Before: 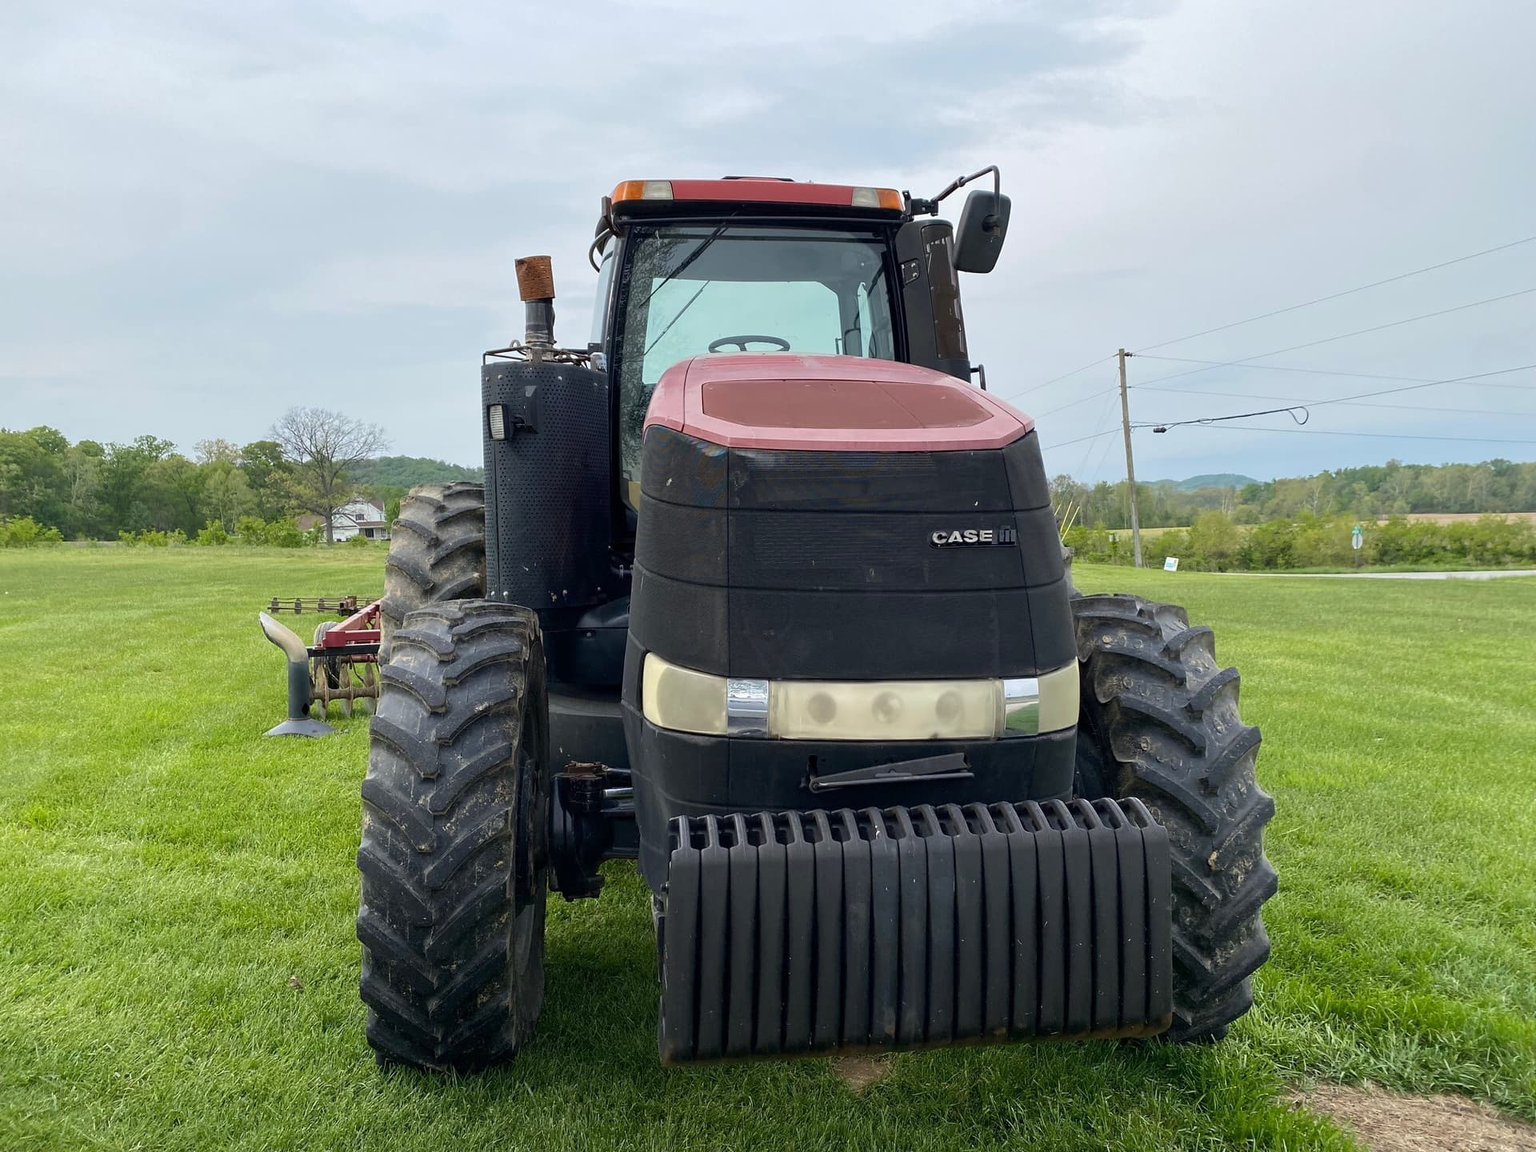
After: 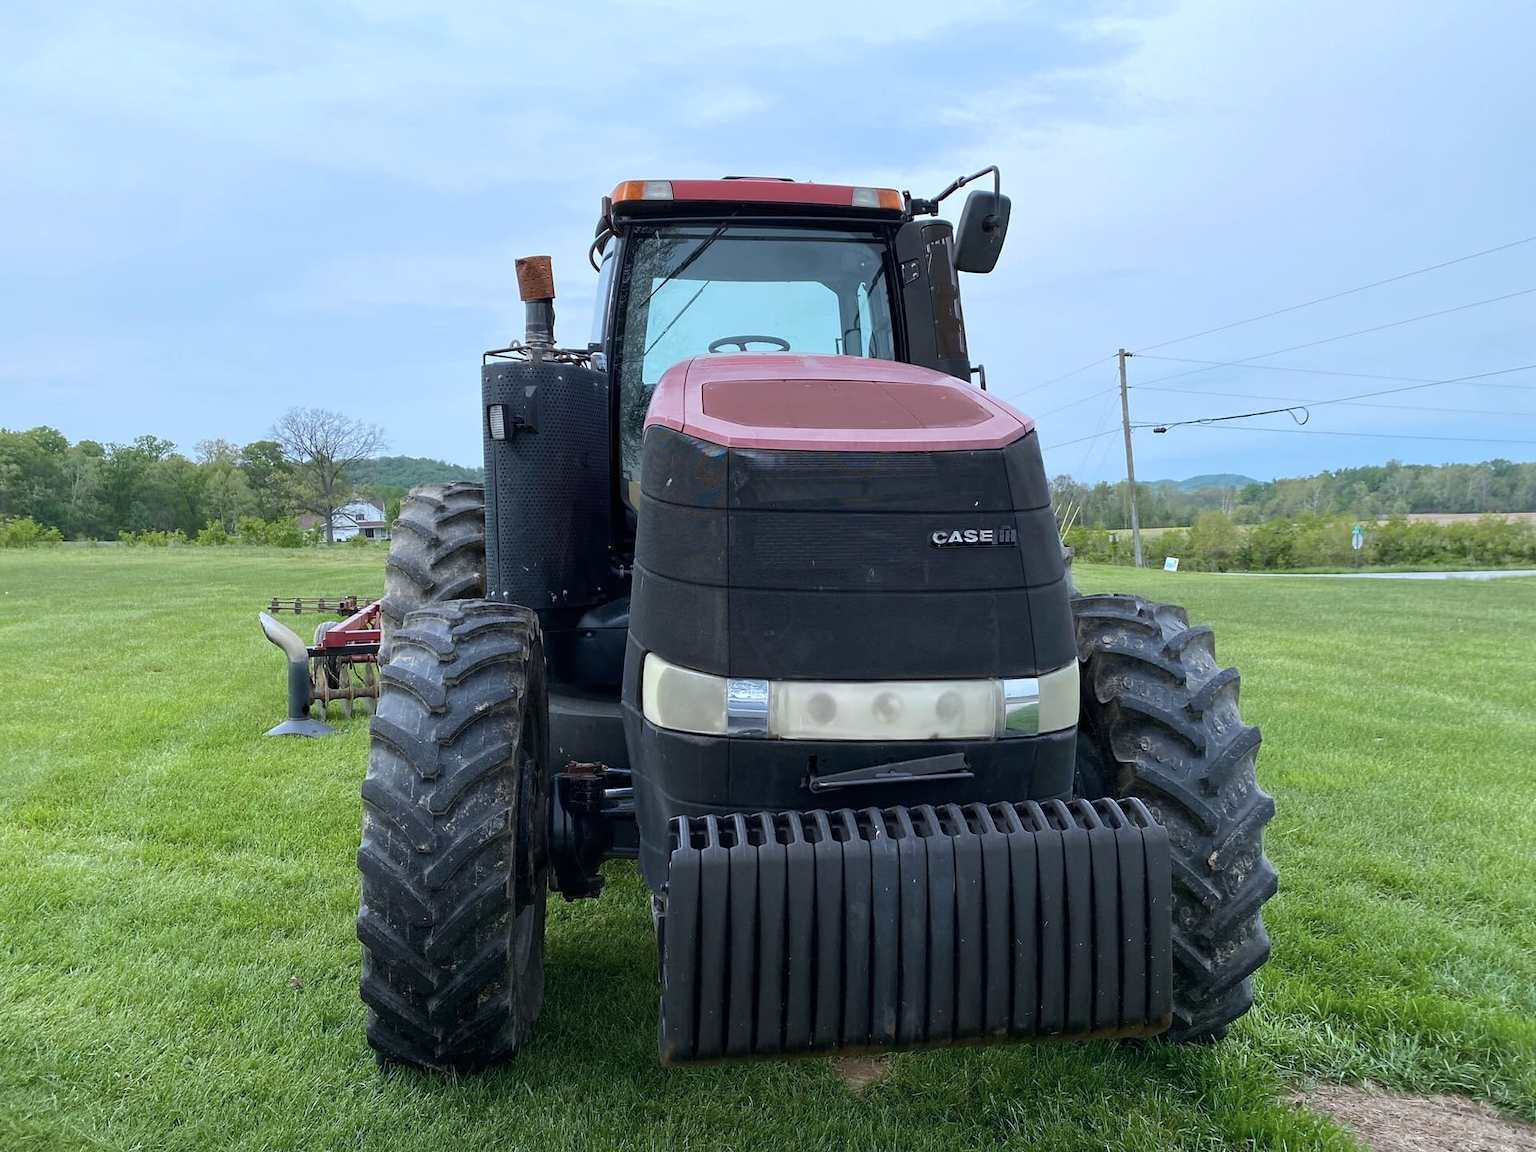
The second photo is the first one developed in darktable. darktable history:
color correction: highlights a* -2.24, highlights b* -18.1
